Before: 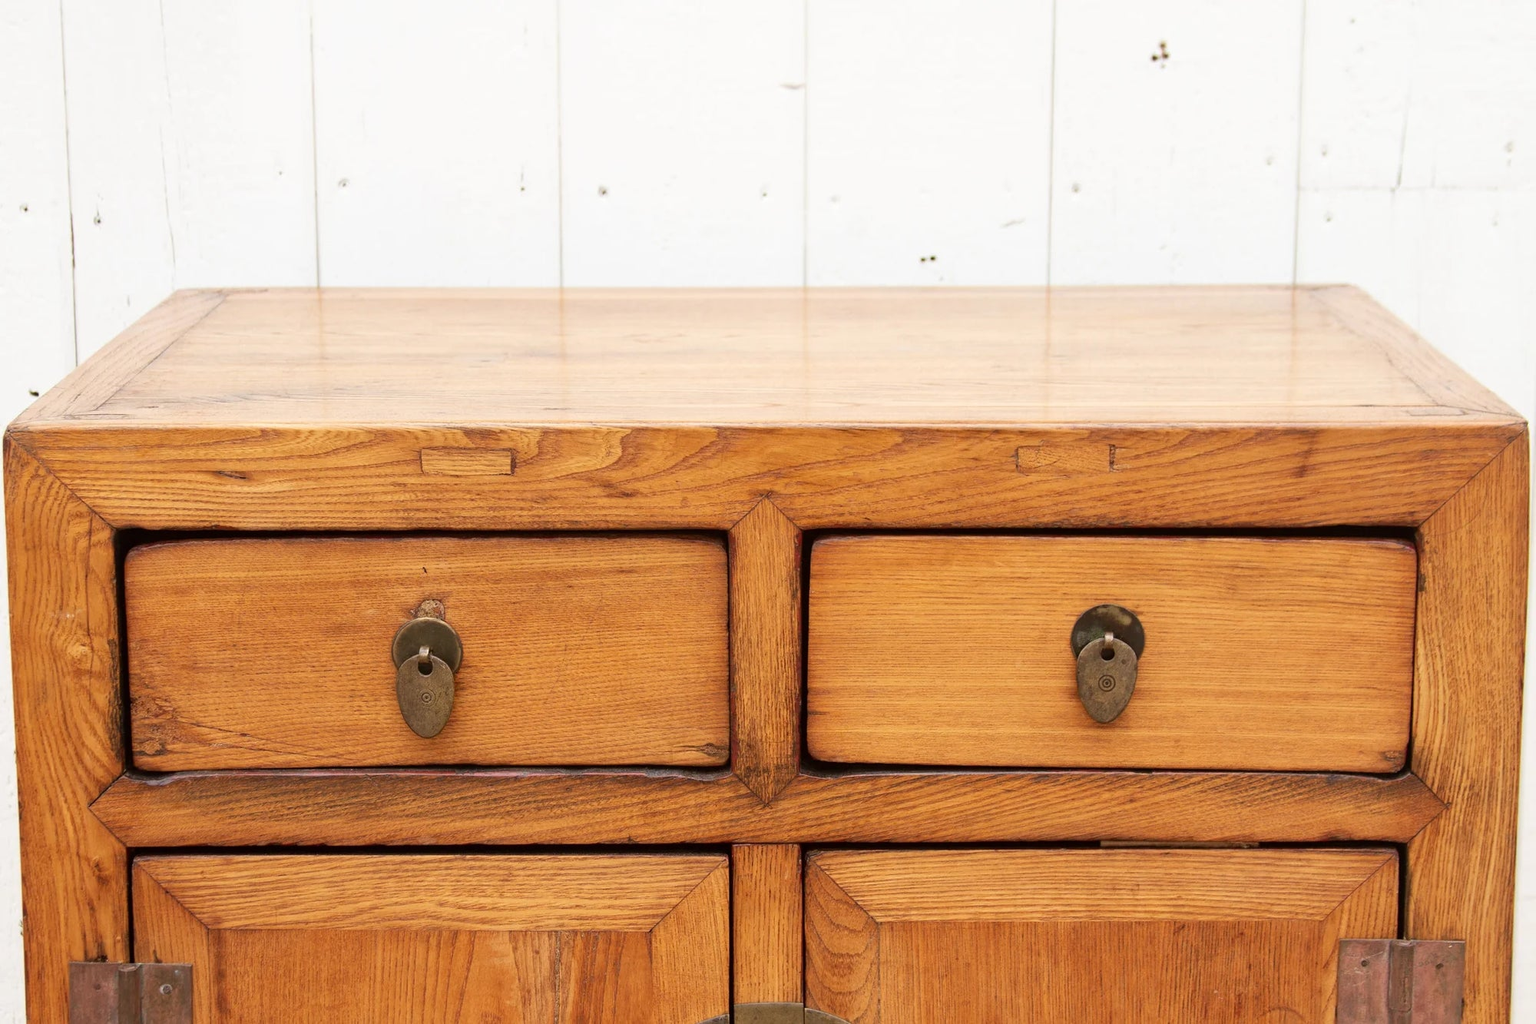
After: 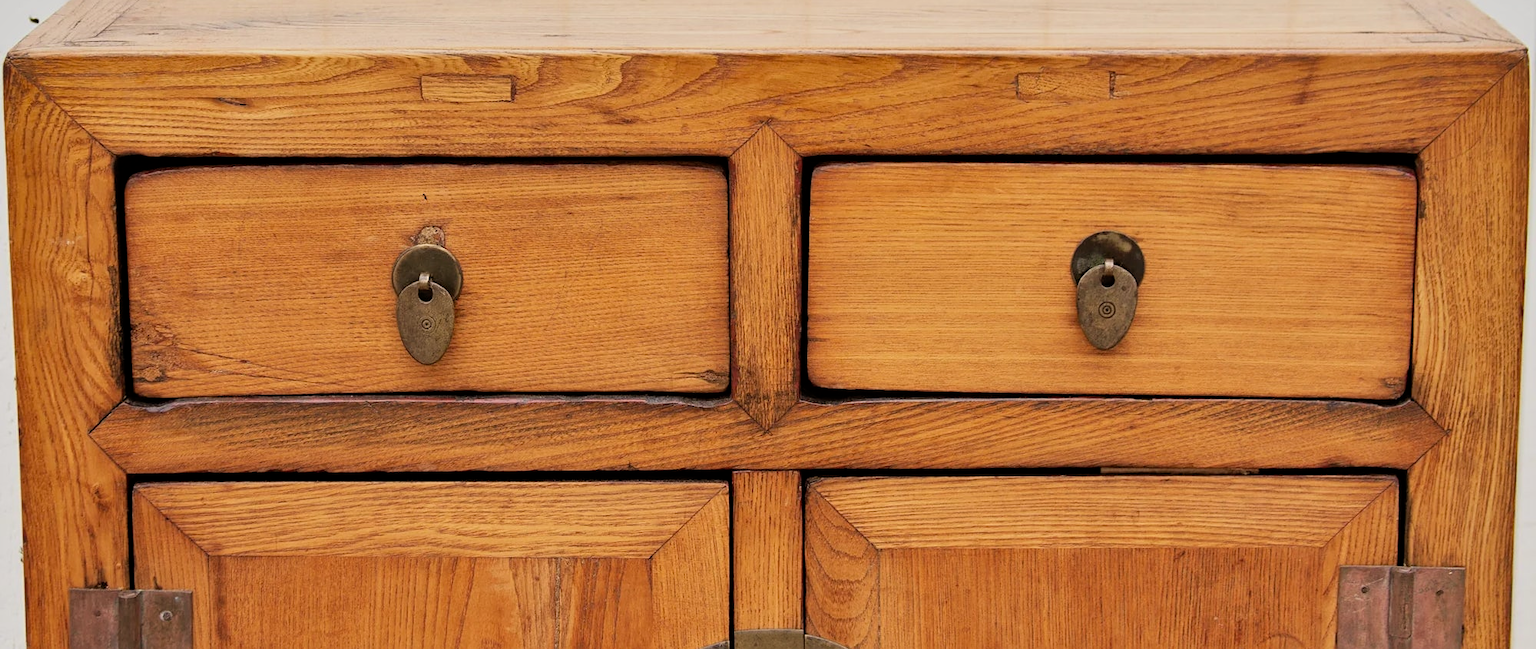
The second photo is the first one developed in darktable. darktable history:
crop and rotate: top 36.525%
shadows and highlights: shadows 43.51, white point adjustment -1.32, soften with gaussian
filmic rgb: middle gray luminance 9.16%, black relative exposure -10.65 EV, white relative exposure 3.44 EV, target black luminance 0%, hardness 5.98, latitude 59.52%, contrast 1.088, highlights saturation mix 4.06%, shadows ↔ highlights balance 28.45%, color science v6 (2022)
sharpen: amount 0.203
